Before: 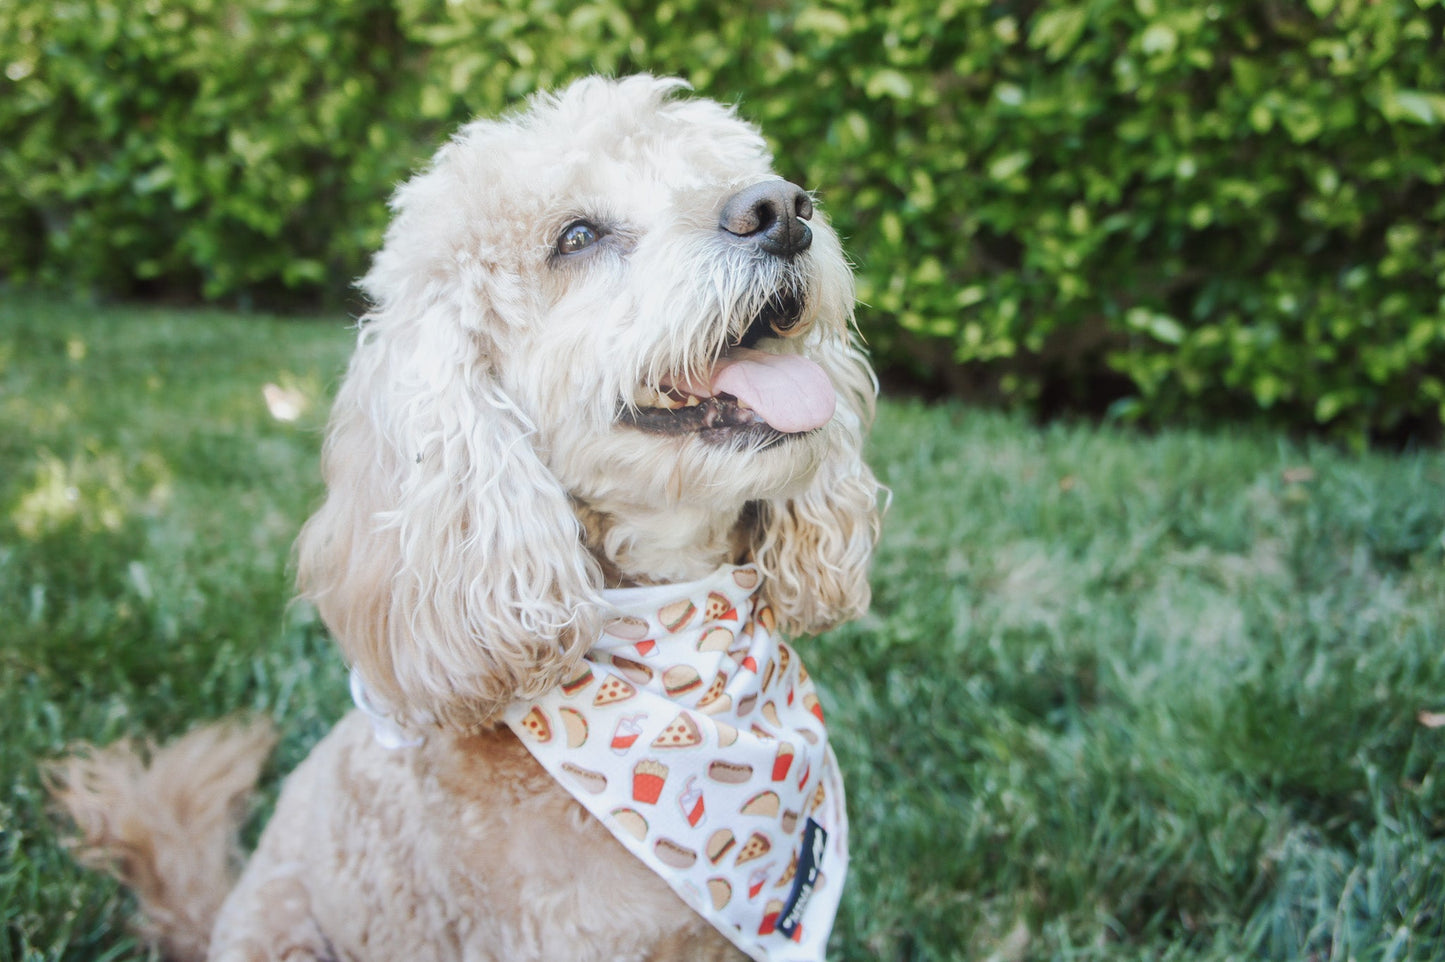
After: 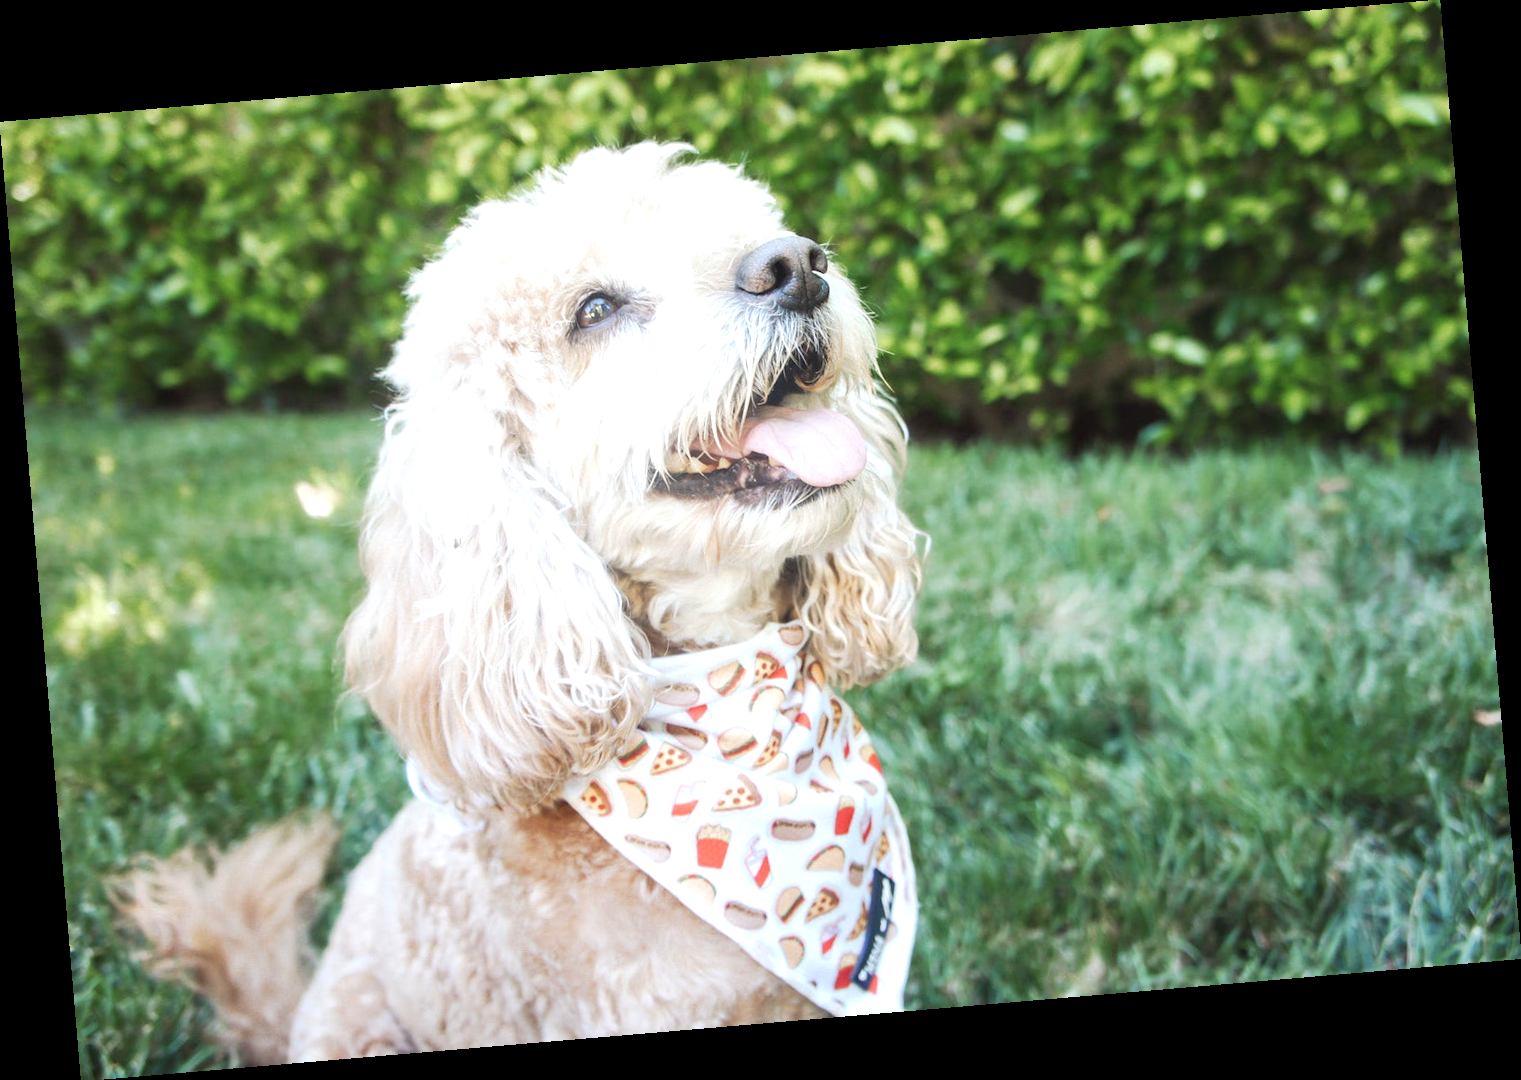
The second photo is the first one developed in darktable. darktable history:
rotate and perspective: rotation -4.86°, automatic cropping off
exposure: exposure 0.6 EV, compensate highlight preservation false
